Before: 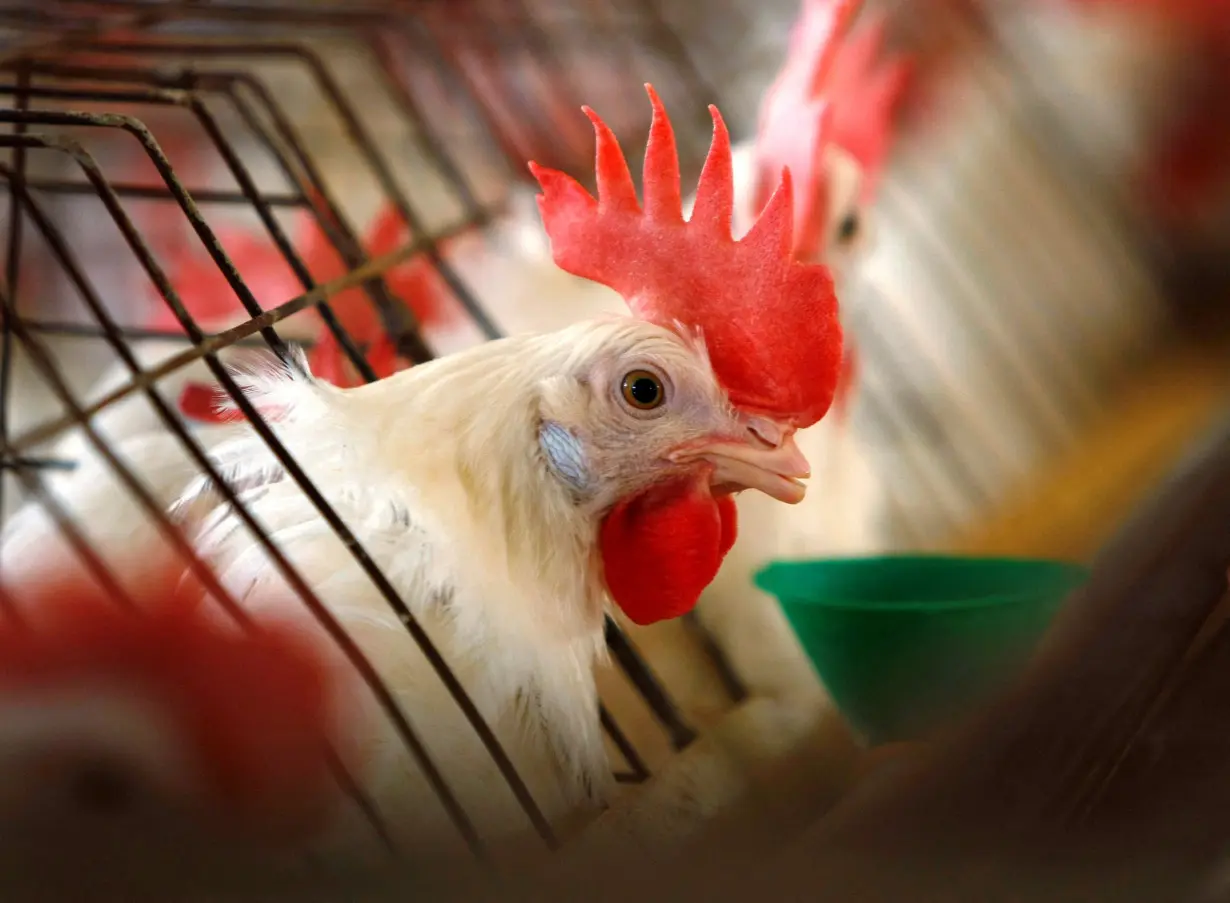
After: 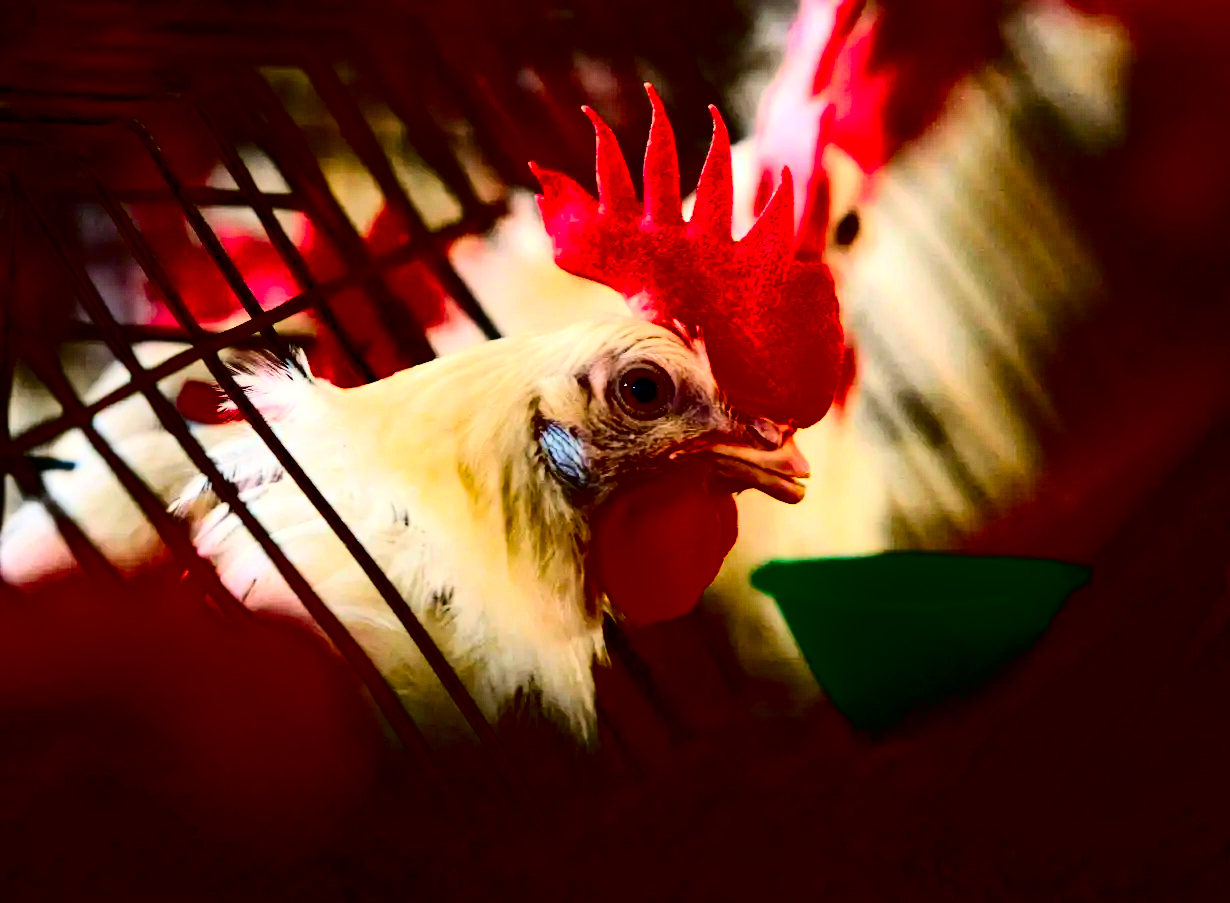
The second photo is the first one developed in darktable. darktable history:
contrast brightness saturation: contrast 0.751, brightness -0.989, saturation 0.99
haze removal: adaptive false
